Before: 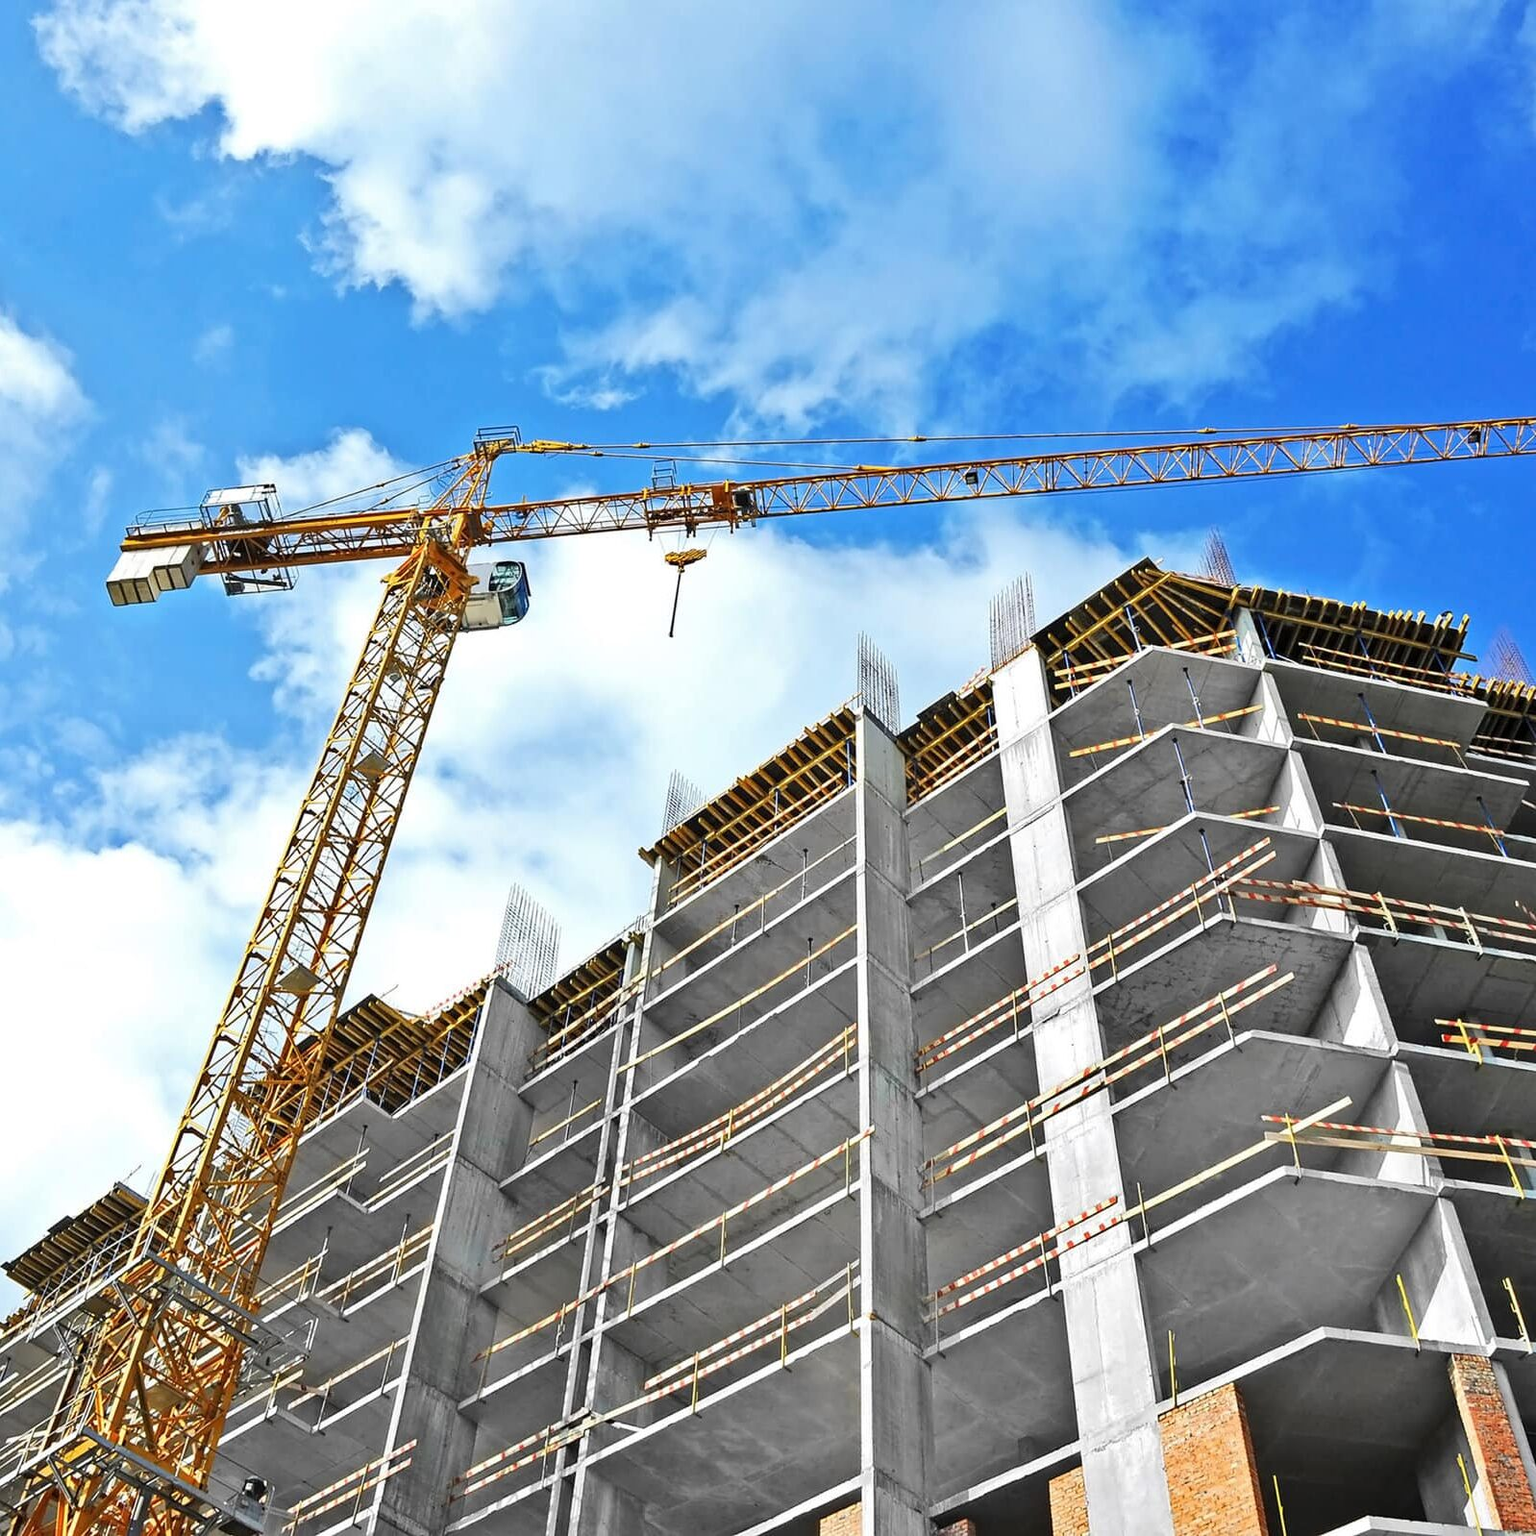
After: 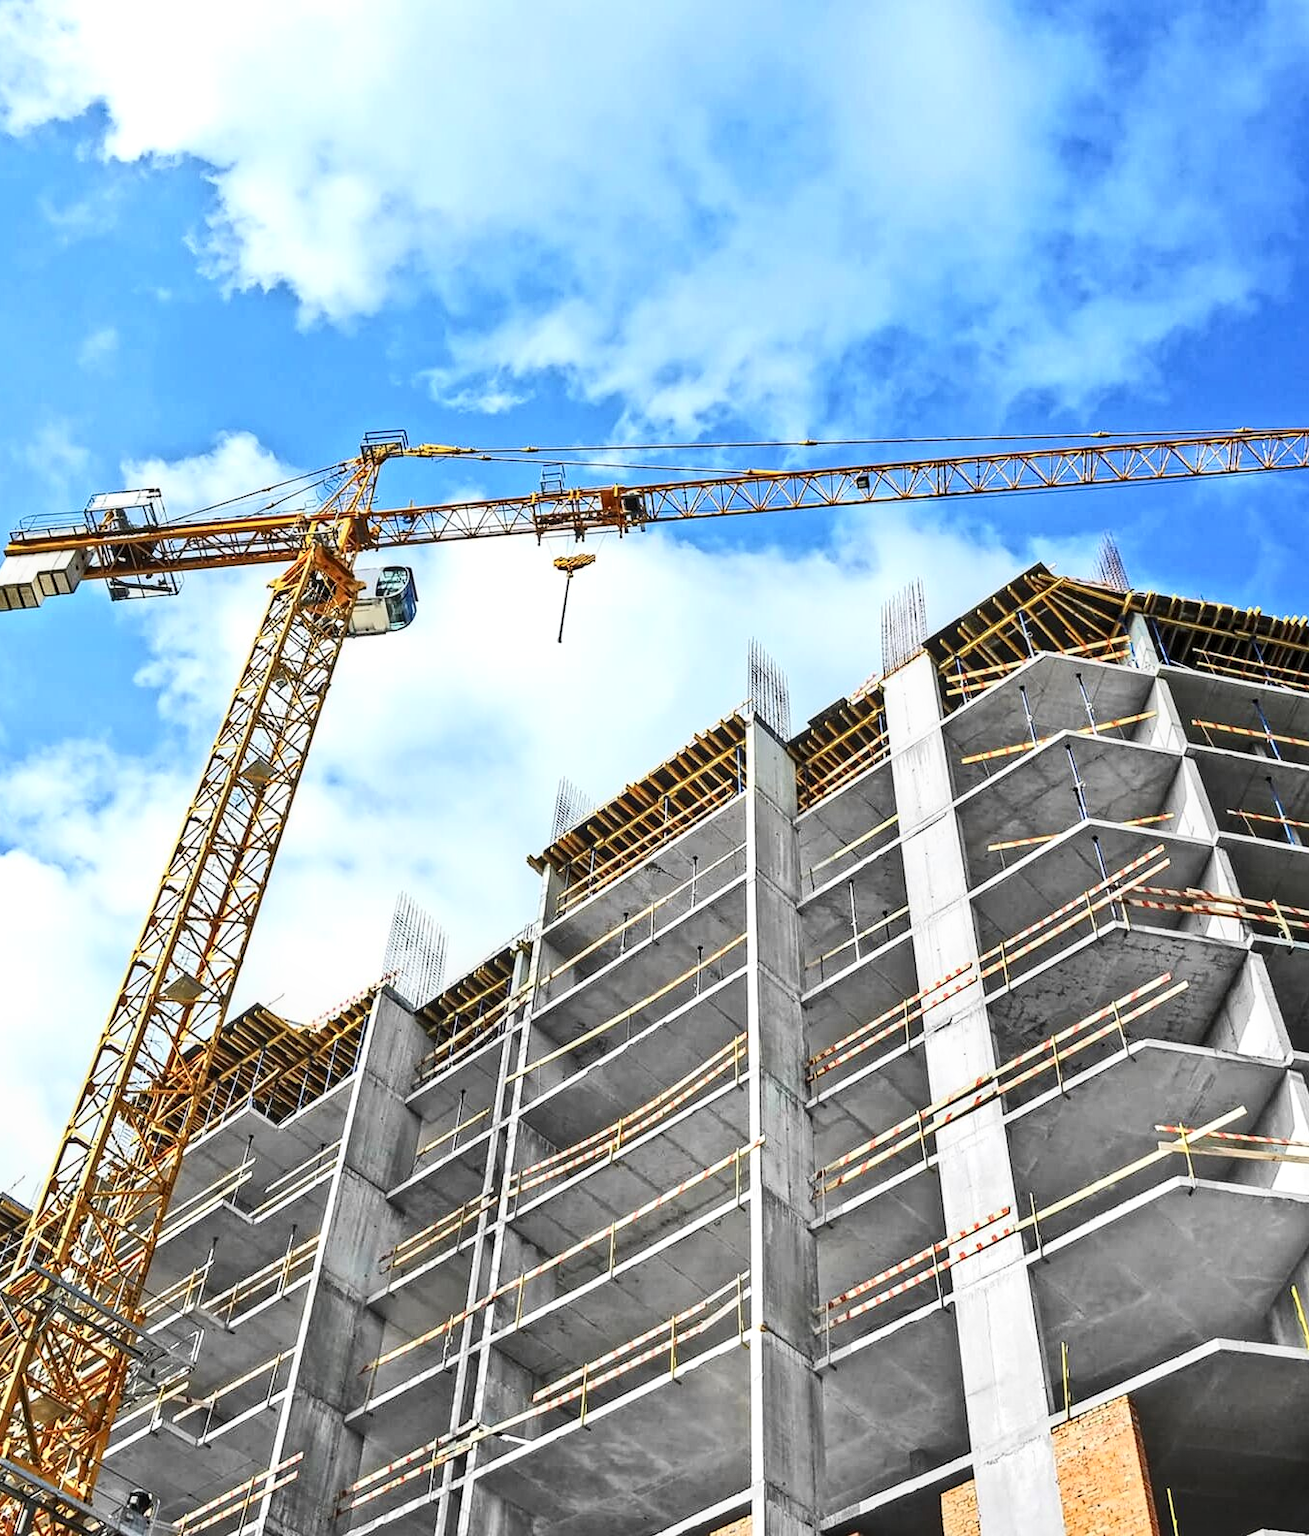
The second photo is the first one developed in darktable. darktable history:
crop: left 7.598%, right 7.873%
contrast brightness saturation: contrast 0.24, brightness 0.09
local contrast: on, module defaults
